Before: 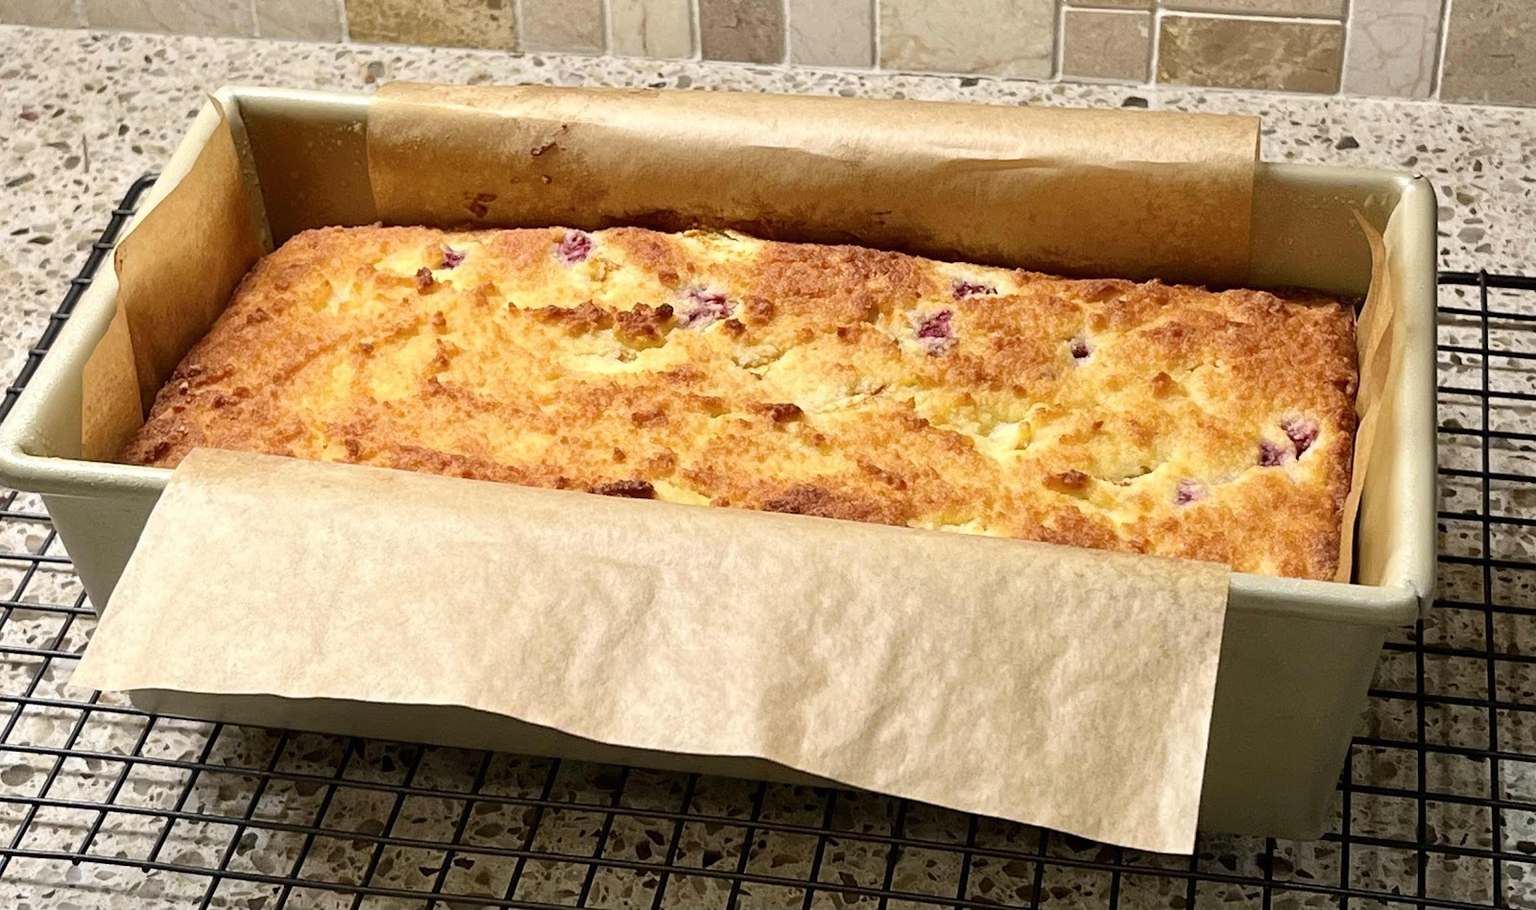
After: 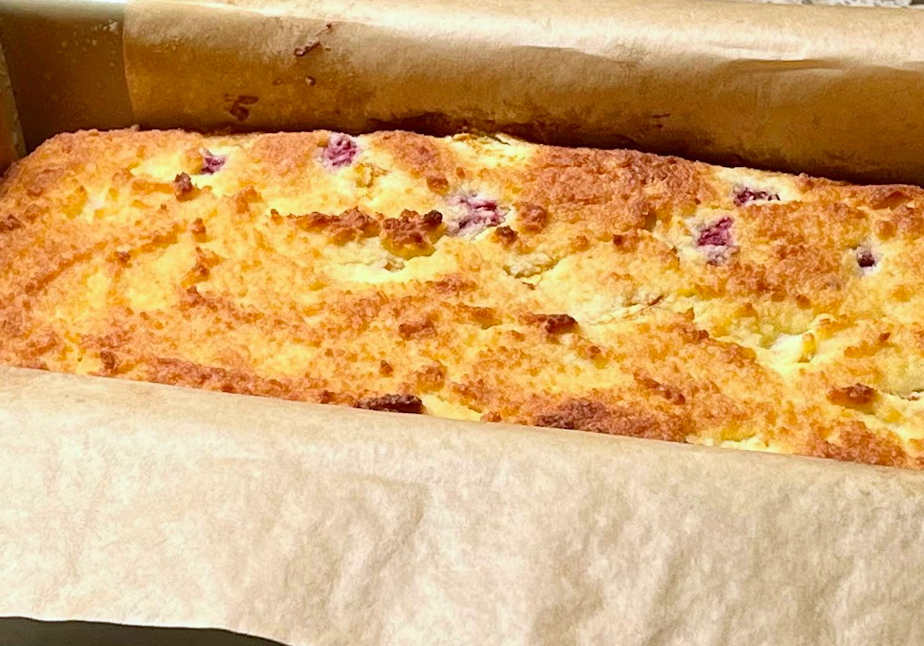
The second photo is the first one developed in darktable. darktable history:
white balance: red 0.967, blue 1.049
crop: left 16.202%, top 11.208%, right 26.045%, bottom 20.557%
